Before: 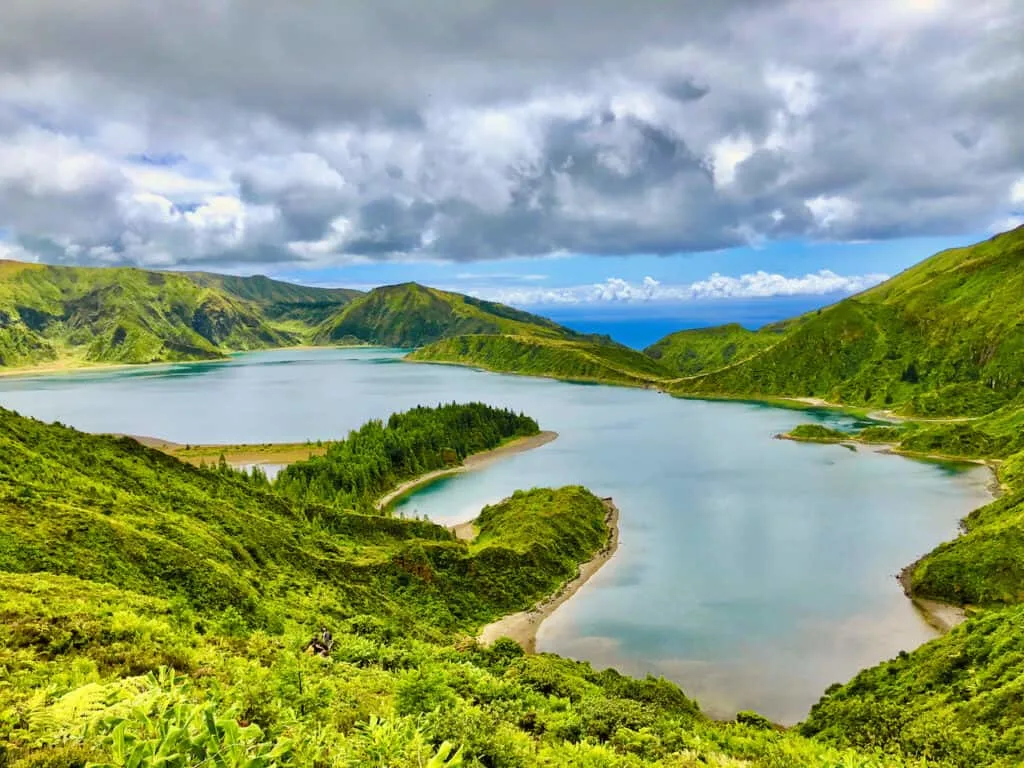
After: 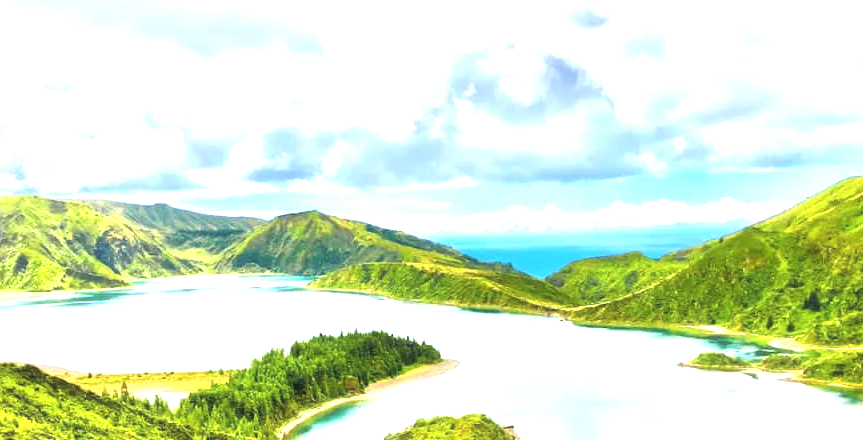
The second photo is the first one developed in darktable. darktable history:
crop and rotate: left 9.644%, top 9.403%, right 6.067%, bottom 33.177%
haze removal: strength -0.103, compatibility mode true, adaptive false
exposure: black level correction 0, exposure 1.585 EV, compensate highlight preservation false
